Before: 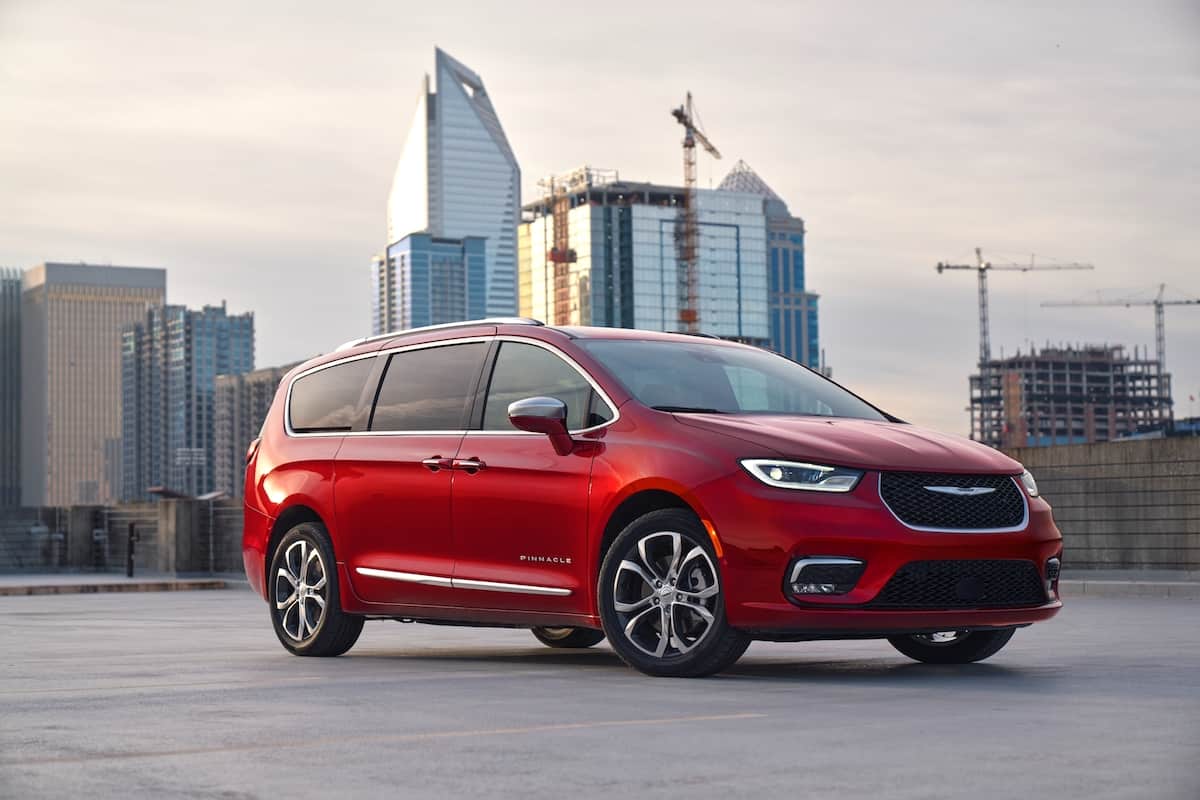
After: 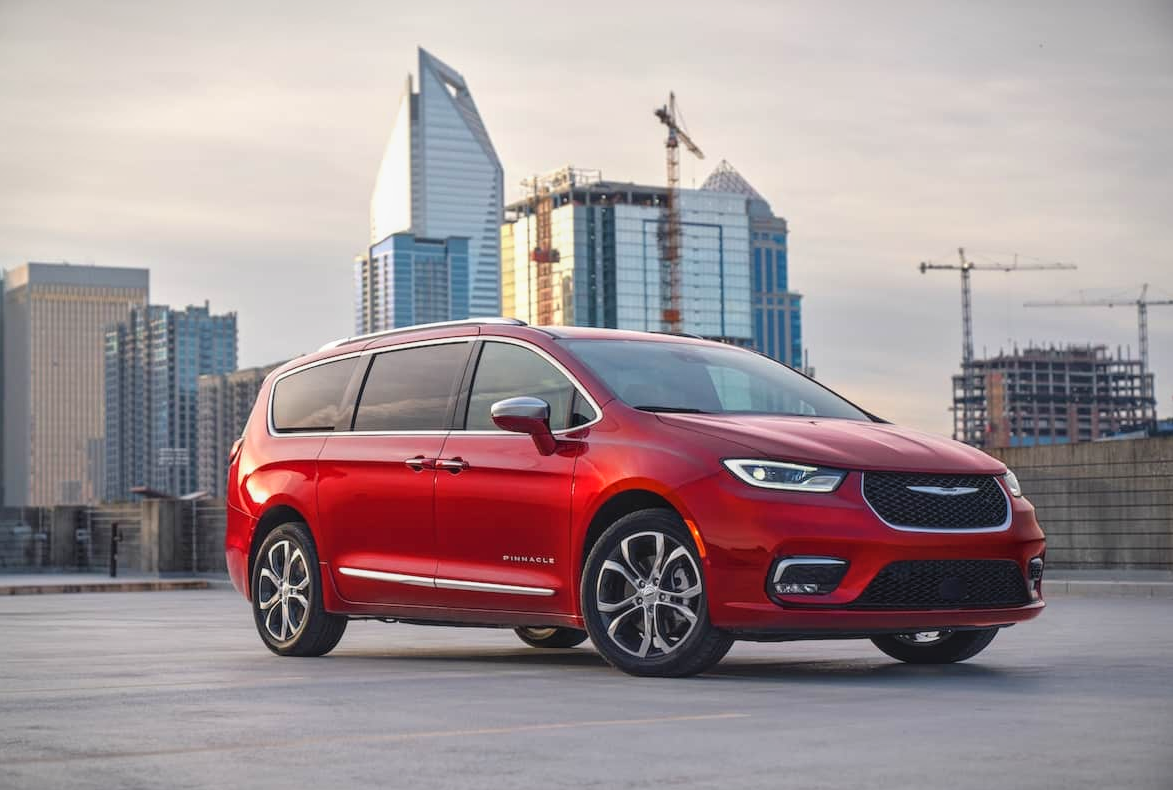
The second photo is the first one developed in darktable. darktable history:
crop and rotate: left 1.463%, right 0.764%, bottom 1.206%
contrast brightness saturation: contrast -0.094, brightness 0.053, saturation 0.08
local contrast: on, module defaults
vignetting: fall-off start 100.12%, fall-off radius 65%, automatic ratio true
